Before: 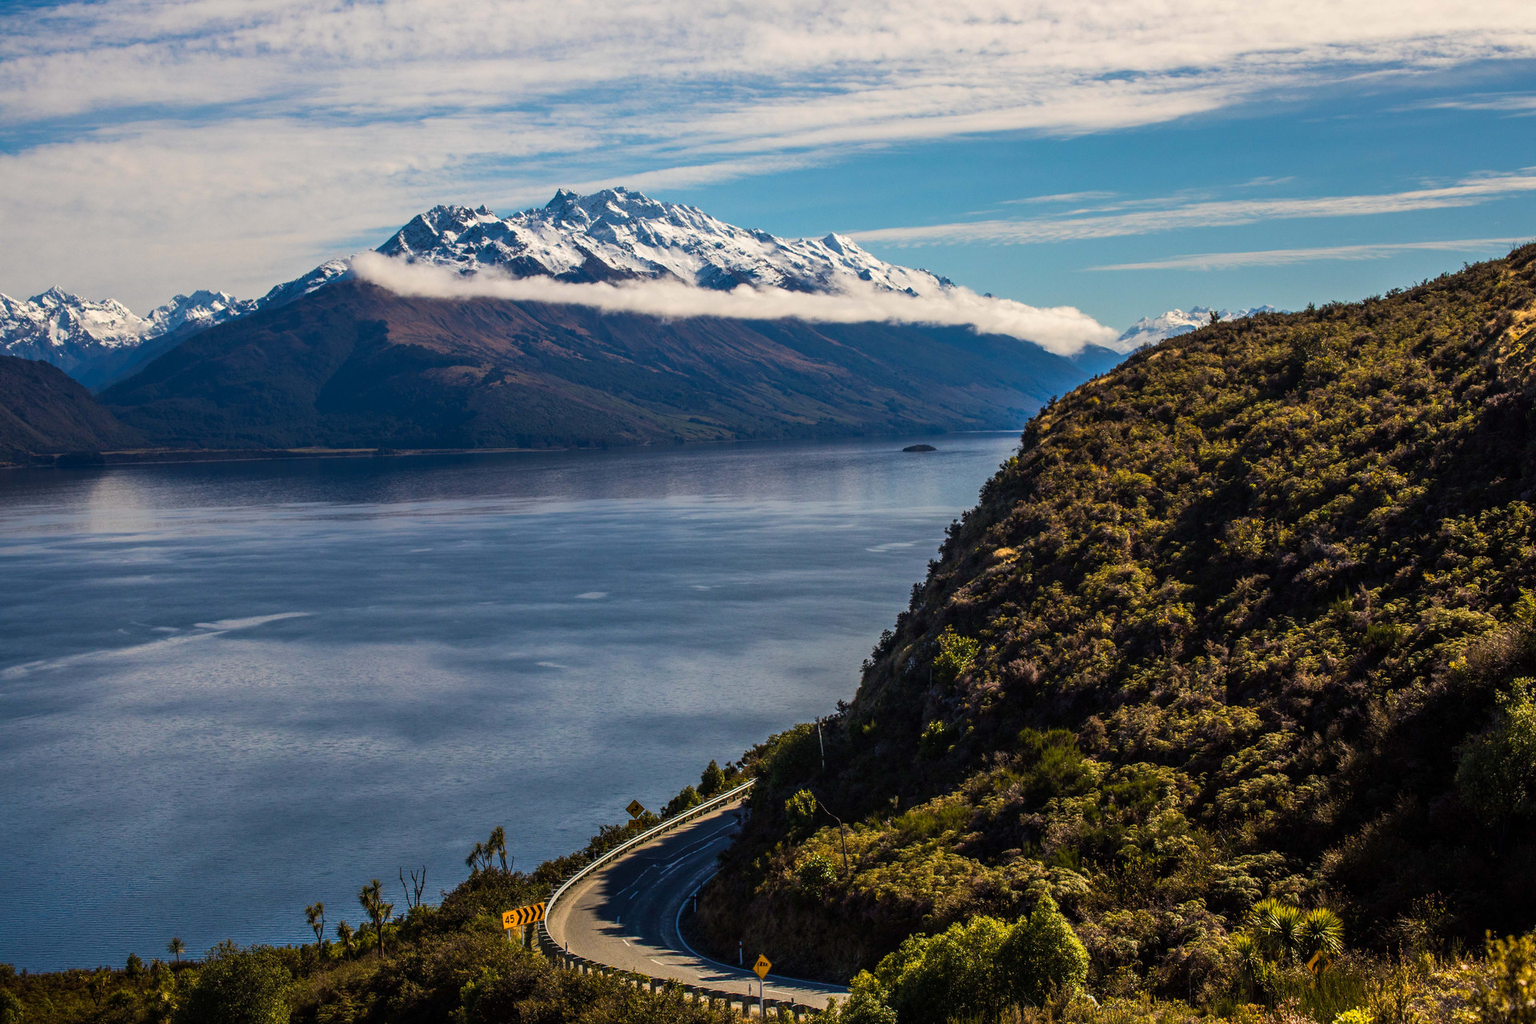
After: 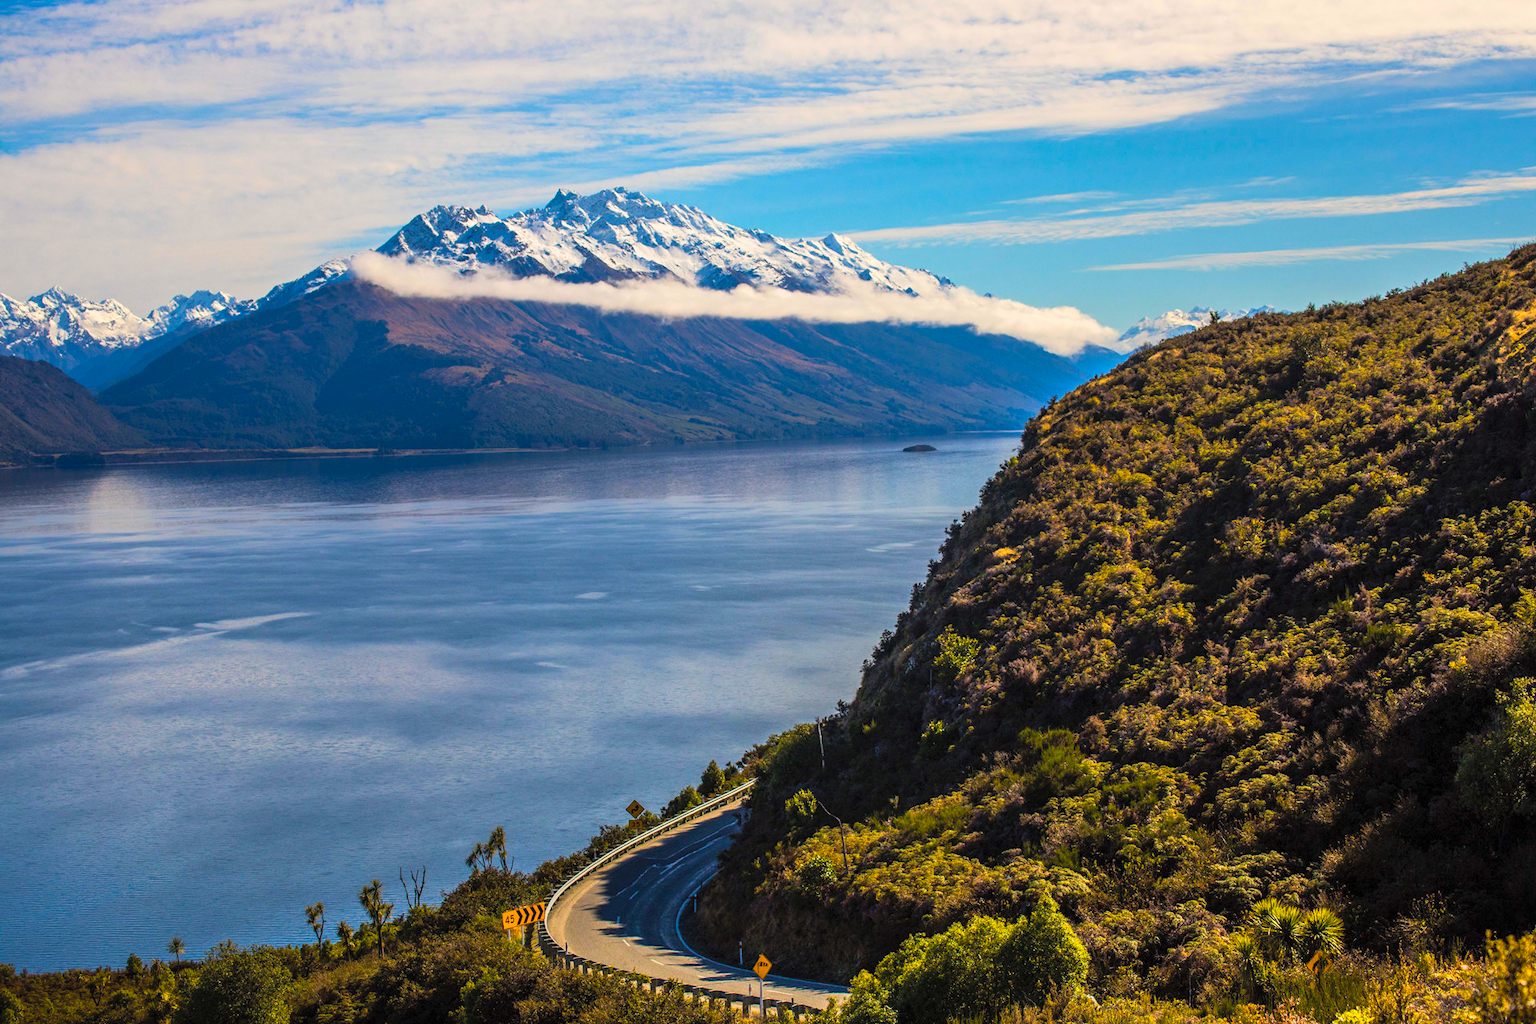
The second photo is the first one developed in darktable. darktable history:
contrast brightness saturation: contrast 0.067, brightness 0.171, saturation 0.418
